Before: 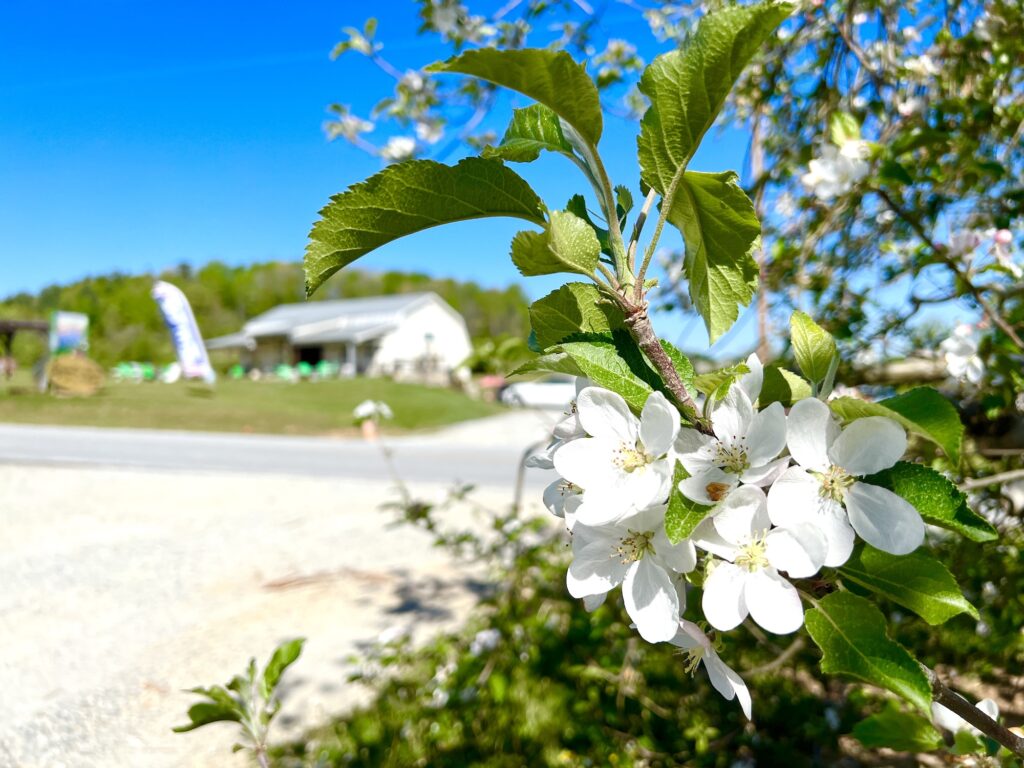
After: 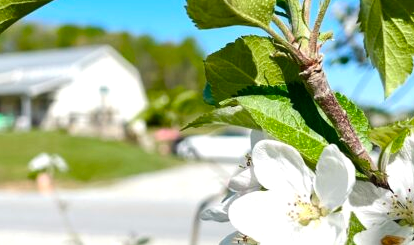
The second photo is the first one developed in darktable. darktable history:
tone equalizer: -8 EV -0.417 EV, -7 EV -0.389 EV, -6 EV -0.333 EV, -5 EV -0.222 EV, -3 EV 0.222 EV, -2 EV 0.333 EV, -1 EV 0.389 EV, +0 EV 0.417 EV, edges refinement/feathering 500, mask exposure compensation -1.57 EV, preserve details no
crop: left 31.751%, top 32.172%, right 27.8%, bottom 35.83%
exposure: exposure -0.293 EV, compensate highlight preservation false
